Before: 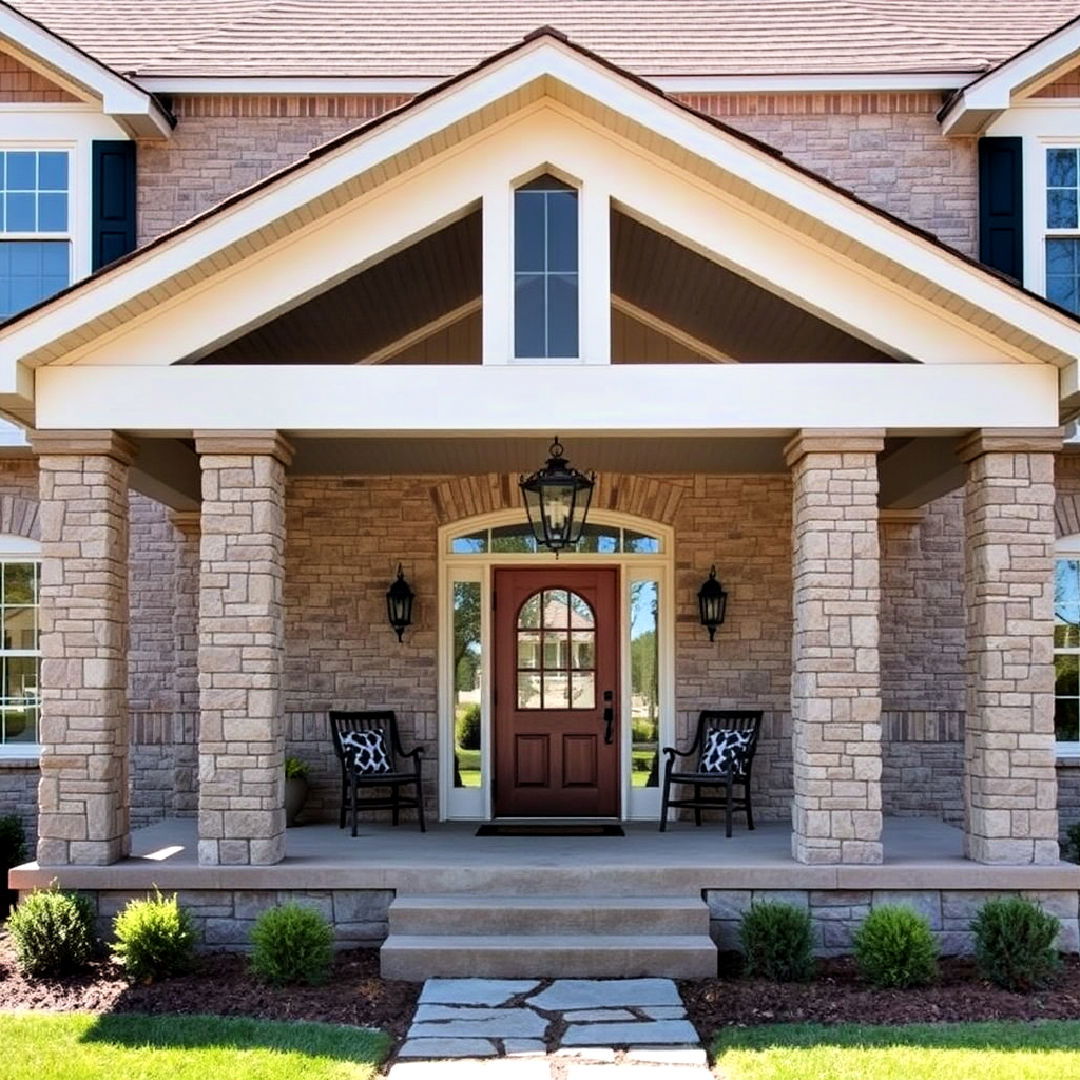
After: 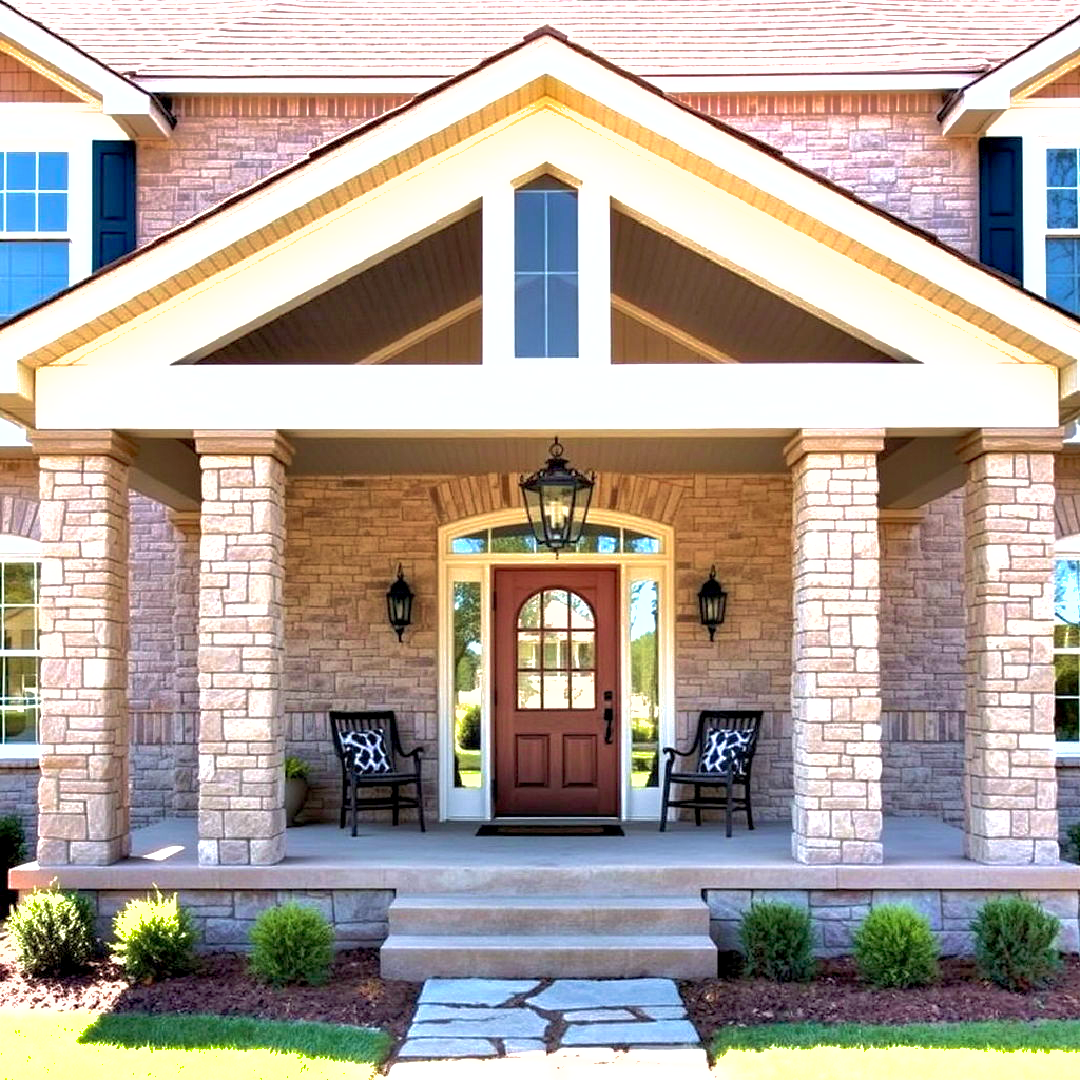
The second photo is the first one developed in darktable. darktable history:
shadows and highlights: on, module defaults
exposure: black level correction 0.001, exposure 1.116 EV, compensate exposure bias true, compensate highlight preservation false
velvia: on, module defaults
